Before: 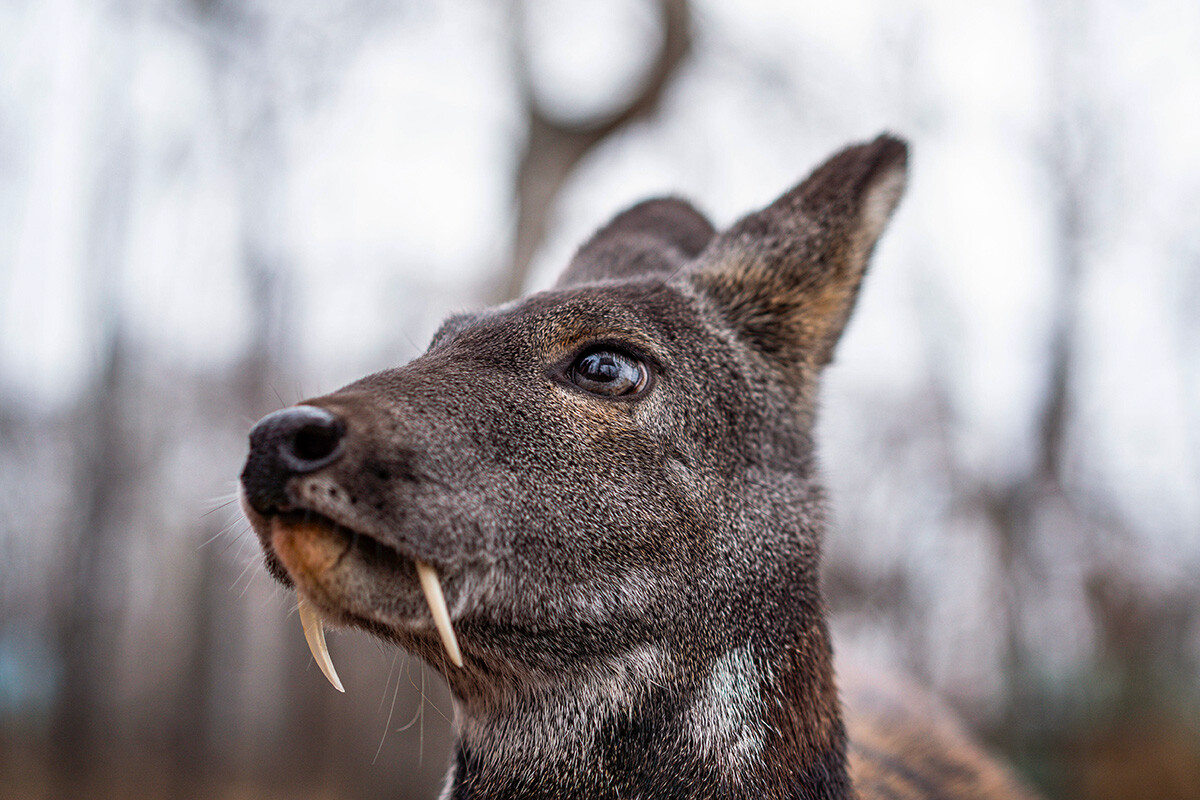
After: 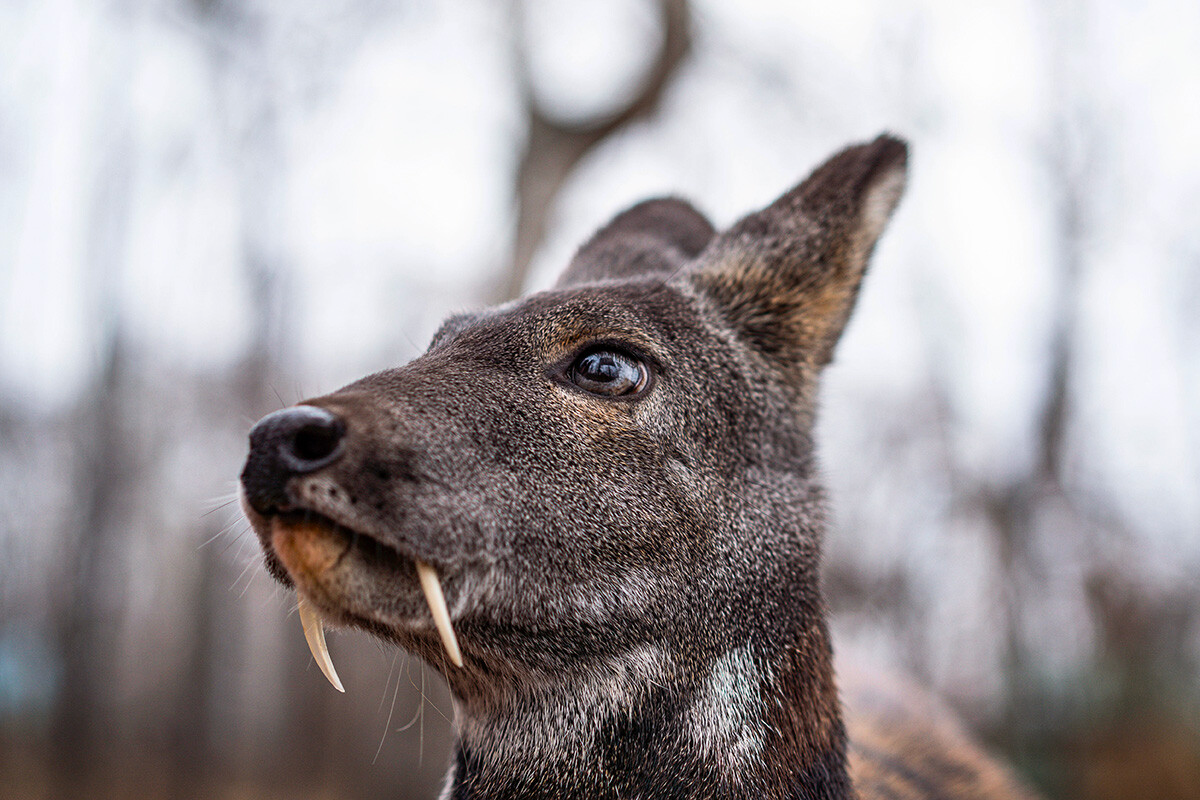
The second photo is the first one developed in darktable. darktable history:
rotate and perspective: crop left 0, crop top 0
contrast brightness saturation: contrast 0.1, brightness 0.02, saturation 0.02
